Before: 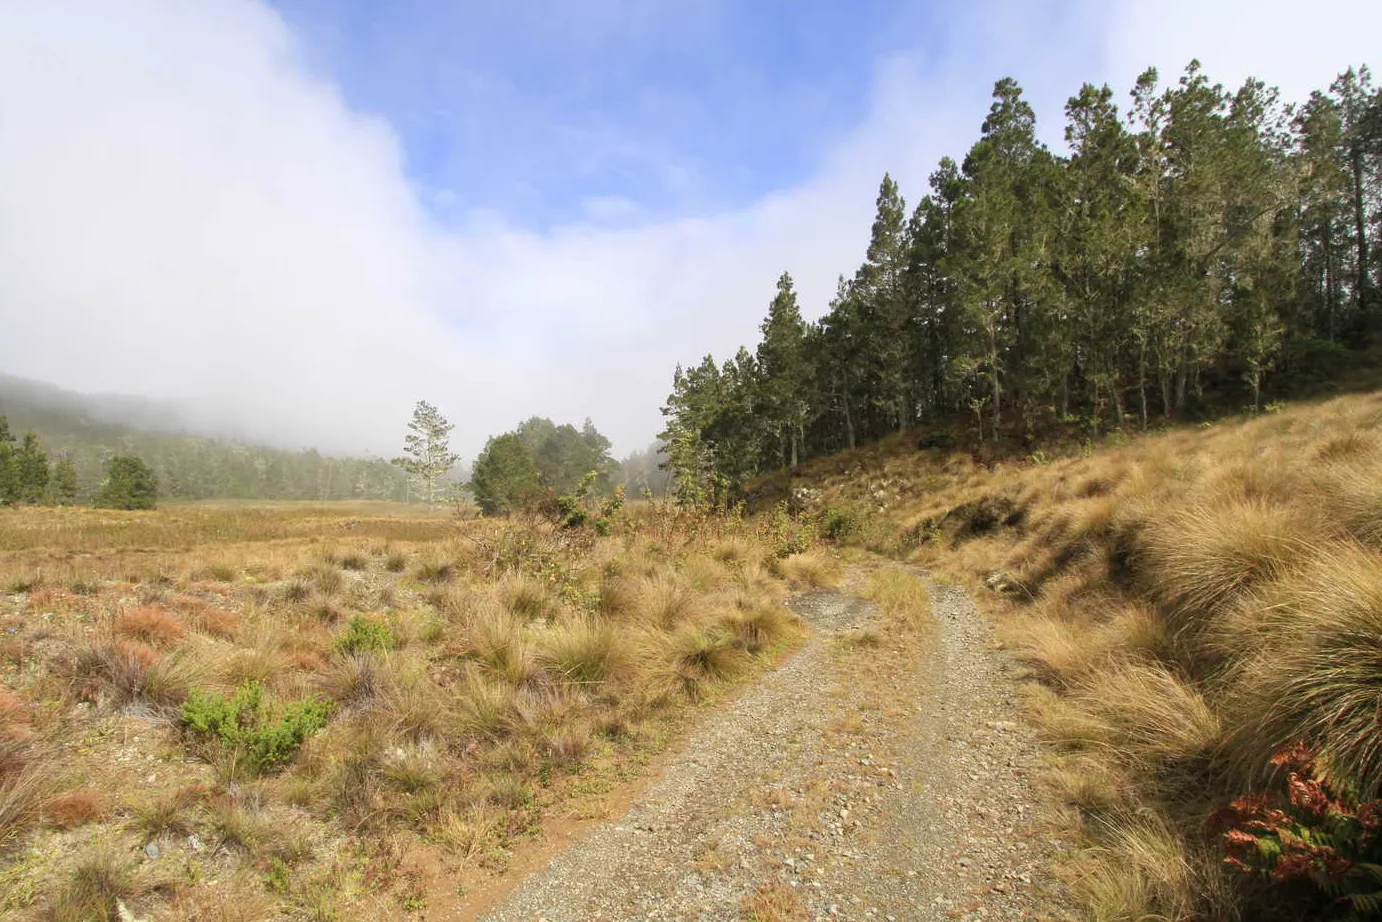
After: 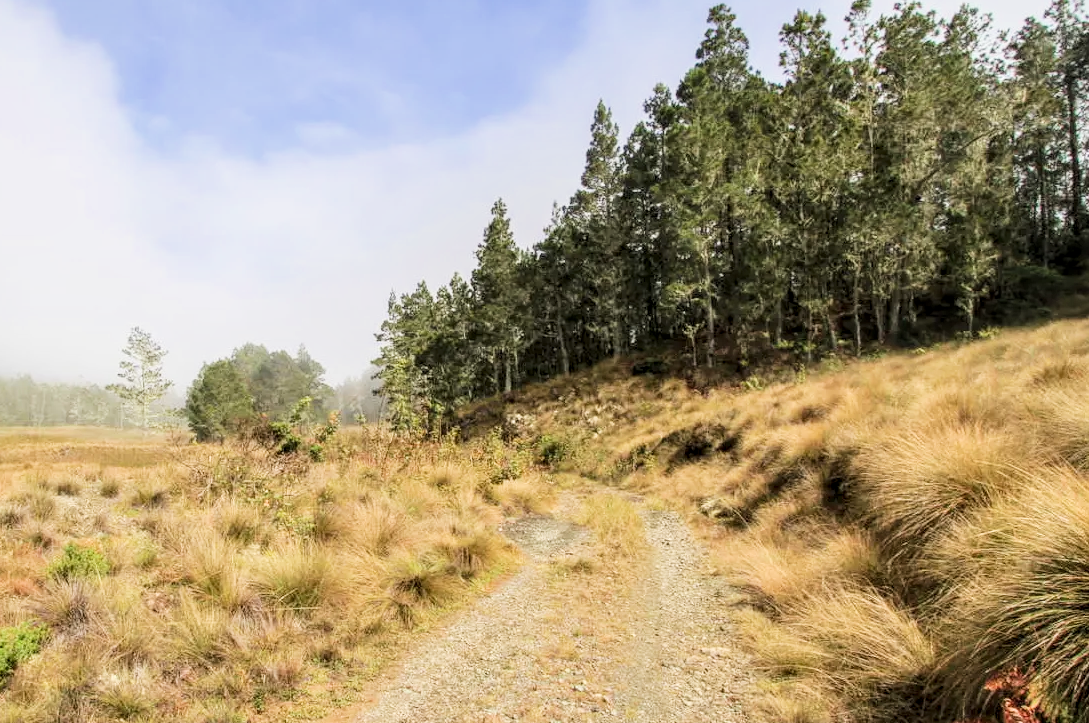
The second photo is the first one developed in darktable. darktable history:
filmic rgb: black relative exposure -7.5 EV, white relative exposure 4.99 EV, hardness 3.31, contrast 1.297, contrast in shadows safe
crop and rotate: left 20.703%, top 8.076%, right 0.464%, bottom 13.479%
exposure: exposure 0.602 EV, compensate highlight preservation false
local contrast: detail 130%
levels: levels [0.018, 0.493, 1]
